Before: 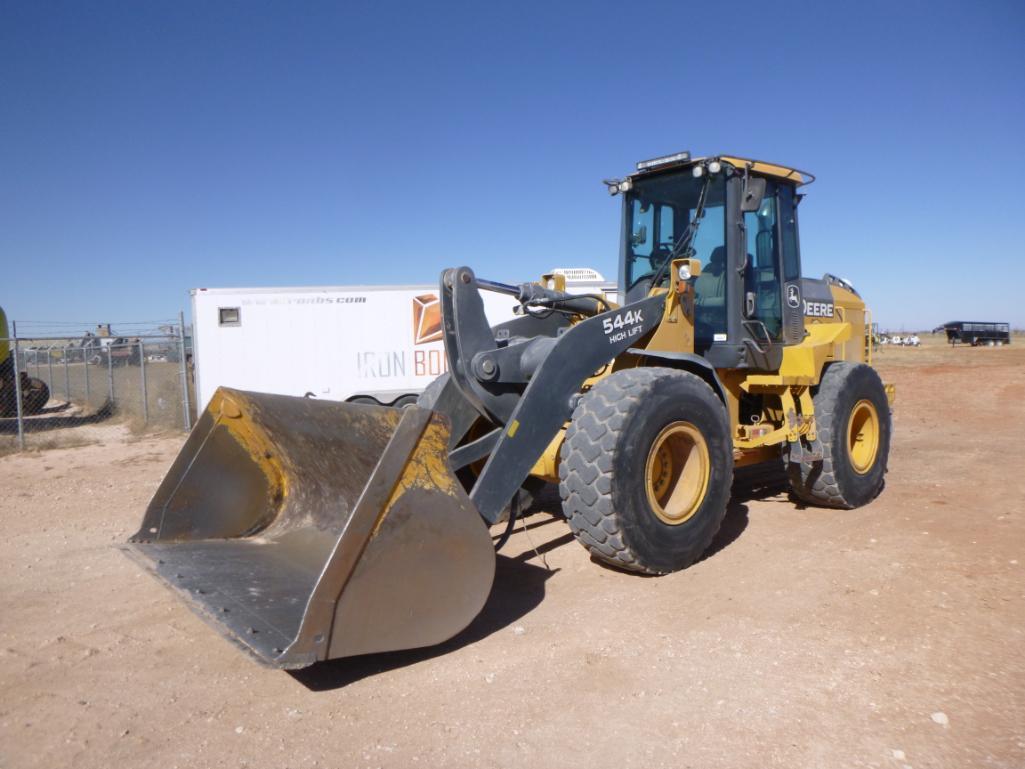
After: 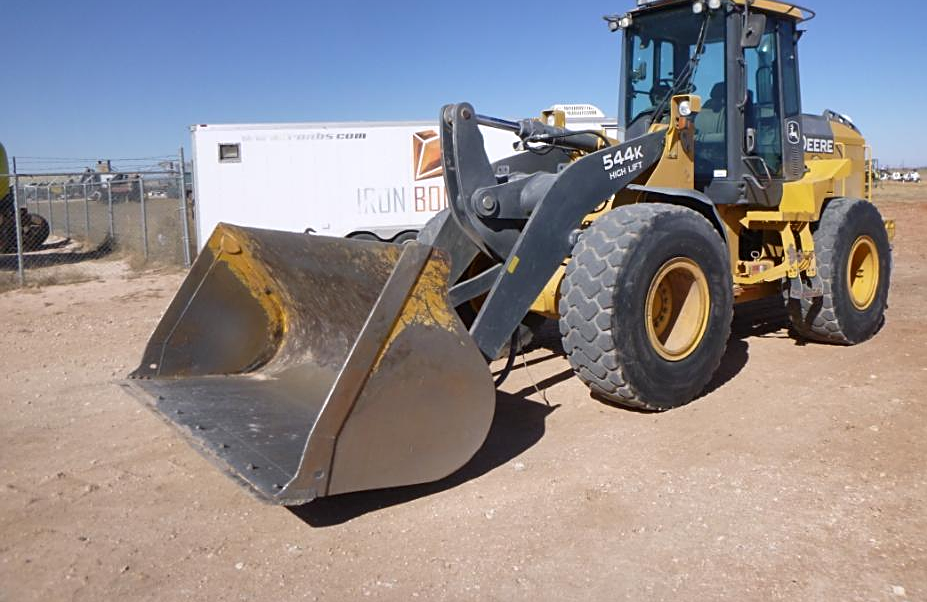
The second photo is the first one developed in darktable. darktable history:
shadows and highlights: shadows 59.67, soften with gaussian
sharpen: on, module defaults
crop: top 21.353%, right 9.468%, bottom 0.244%
